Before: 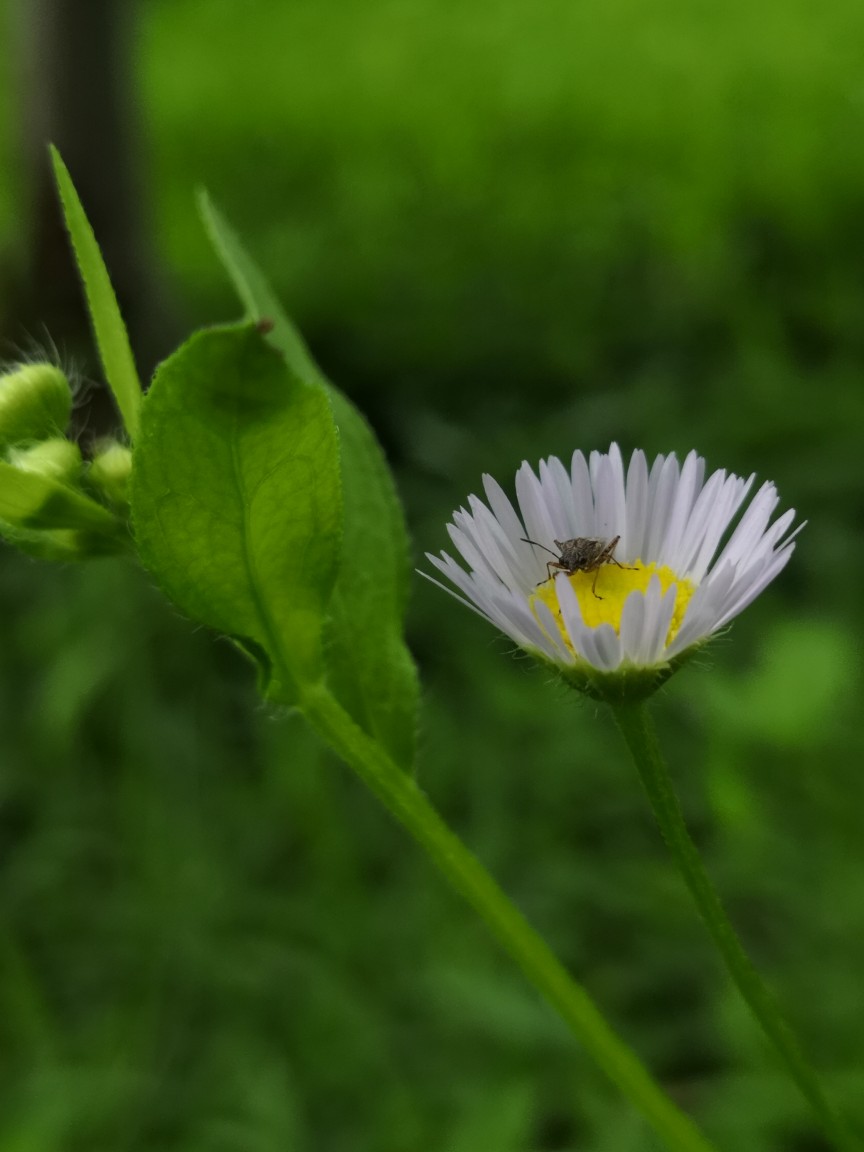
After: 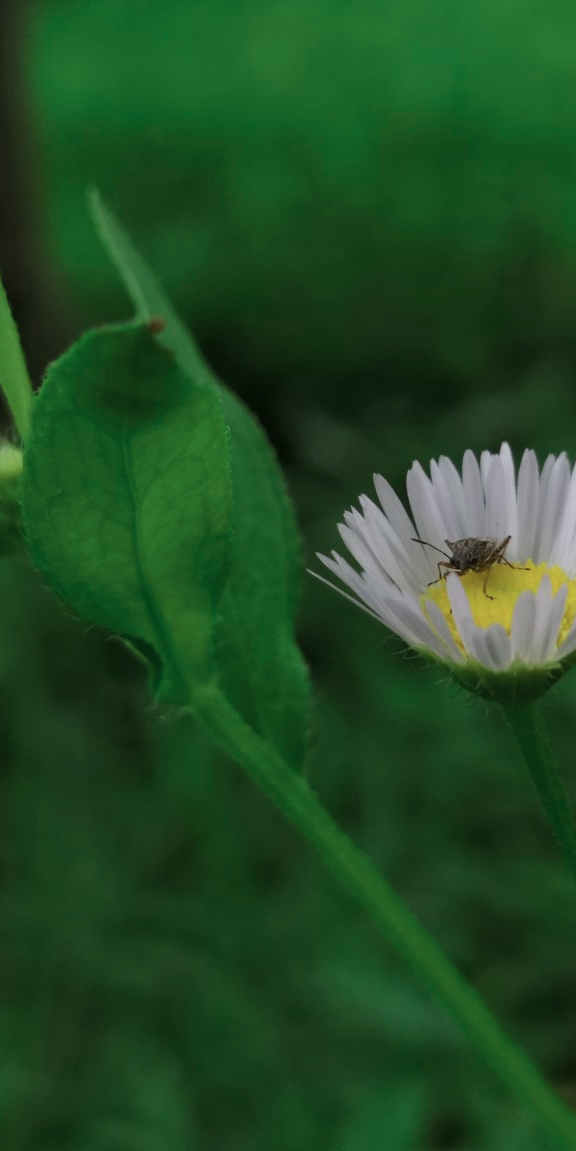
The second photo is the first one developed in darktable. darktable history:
color zones: curves: ch0 [(0, 0.5) (0.125, 0.4) (0.25, 0.5) (0.375, 0.4) (0.5, 0.4) (0.625, 0.6) (0.75, 0.6) (0.875, 0.5)]; ch1 [(0, 0.4) (0.125, 0.5) (0.25, 0.4) (0.375, 0.4) (0.5, 0.4) (0.625, 0.4) (0.75, 0.5) (0.875, 0.4)]; ch2 [(0, 0.6) (0.125, 0.5) (0.25, 0.5) (0.375, 0.6) (0.5, 0.6) (0.625, 0.5) (0.75, 0.5) (0.875, 0.5)]
crop and rotate: left 12.718%, right 20.529%
